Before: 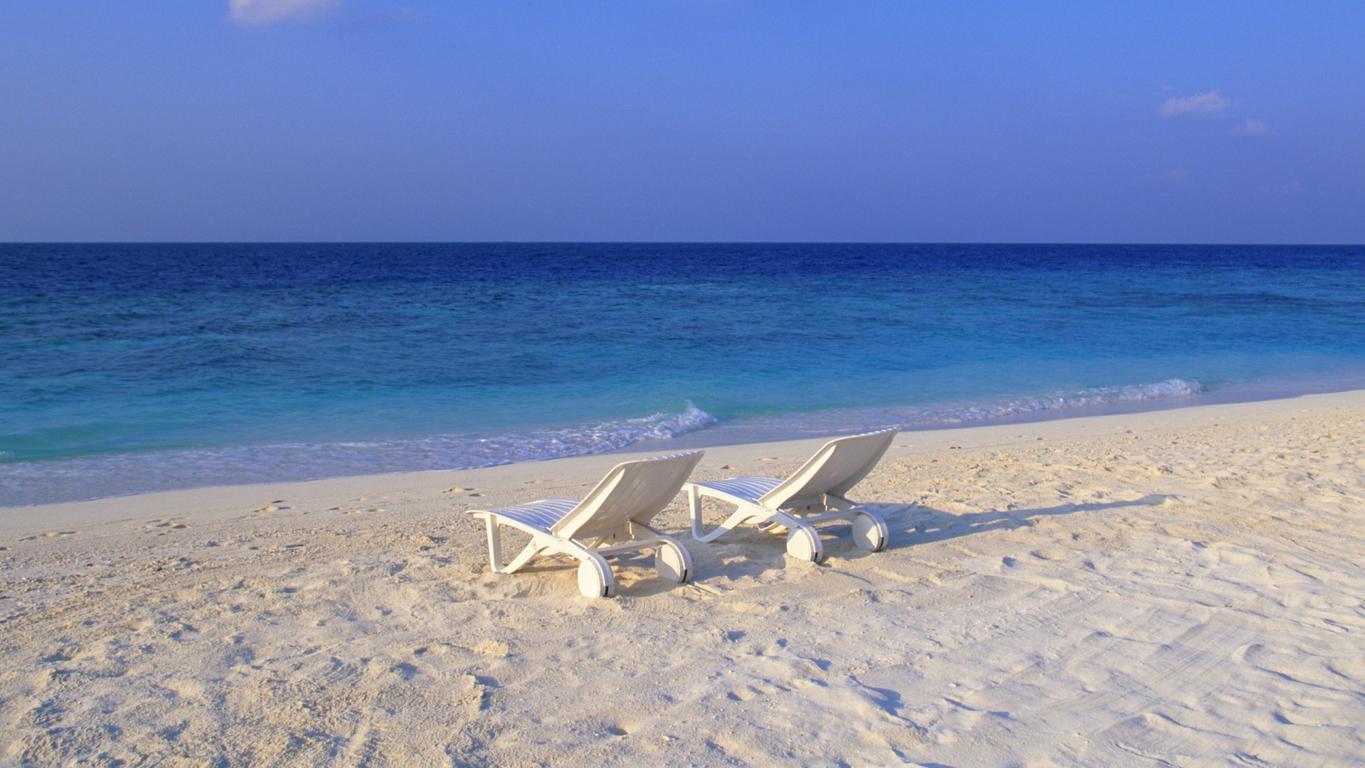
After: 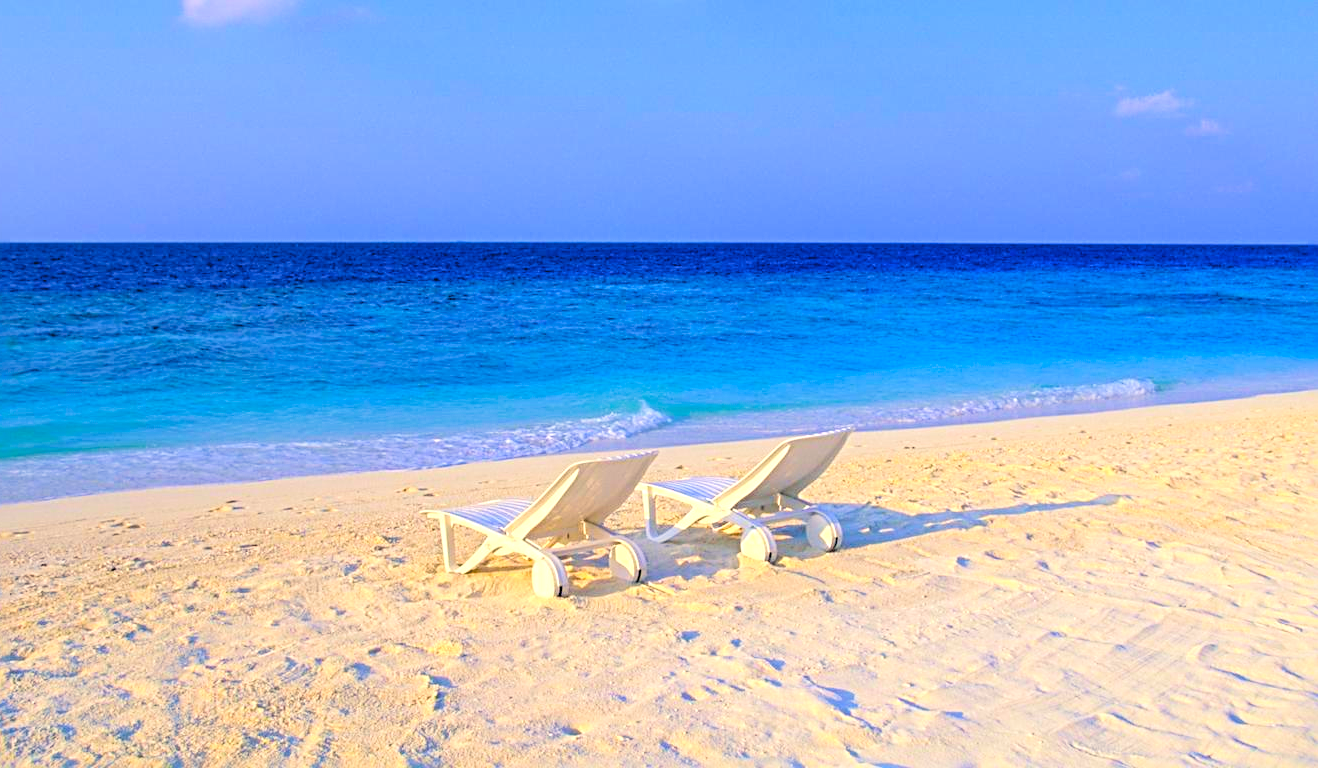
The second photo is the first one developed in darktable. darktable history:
crop and rotate: left 3.408%
sharpen: radius 3.964
contrast brightness saturation: contrast 0.102, brightness 0.309, saturation 0.138
color balance rgb: highlights gain › chroma 3.098%, highlights gain › hue 76.59°, global offset › luminance -0.482%, perceptual saturation grading › global saturation 35.941%, perceptual saturation grading › shadows 36.215%, perceptual brilliance grading › highlights 9.734%, perceptual brilliance grading › mid-tones 4.937%
velvia: on, module defaults
